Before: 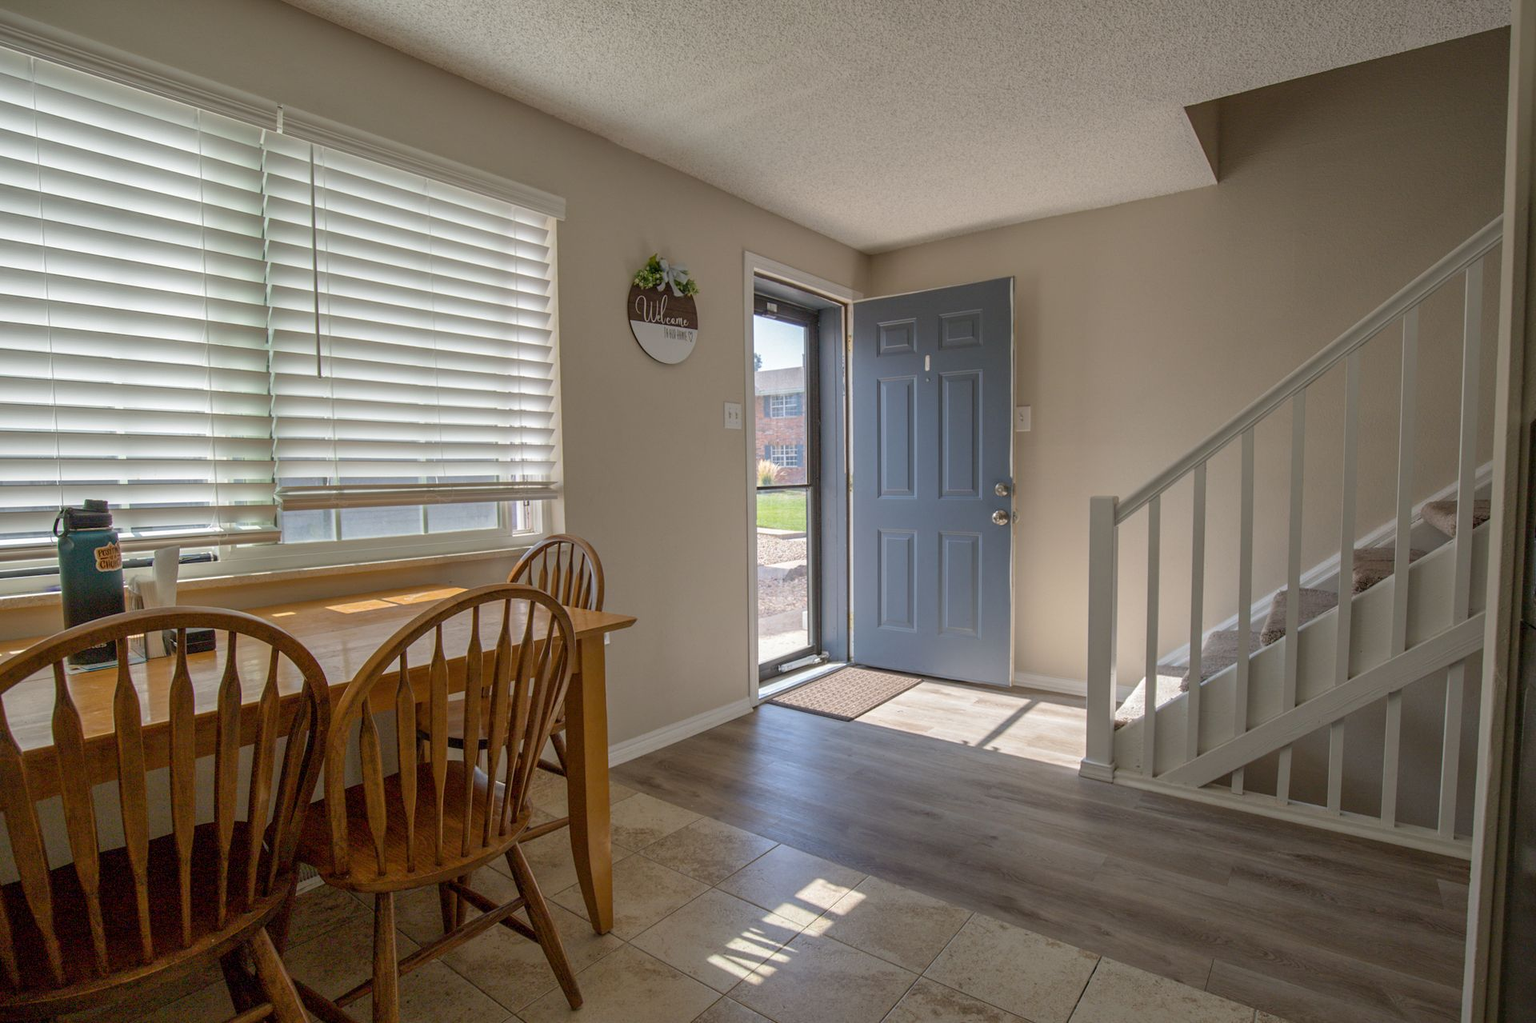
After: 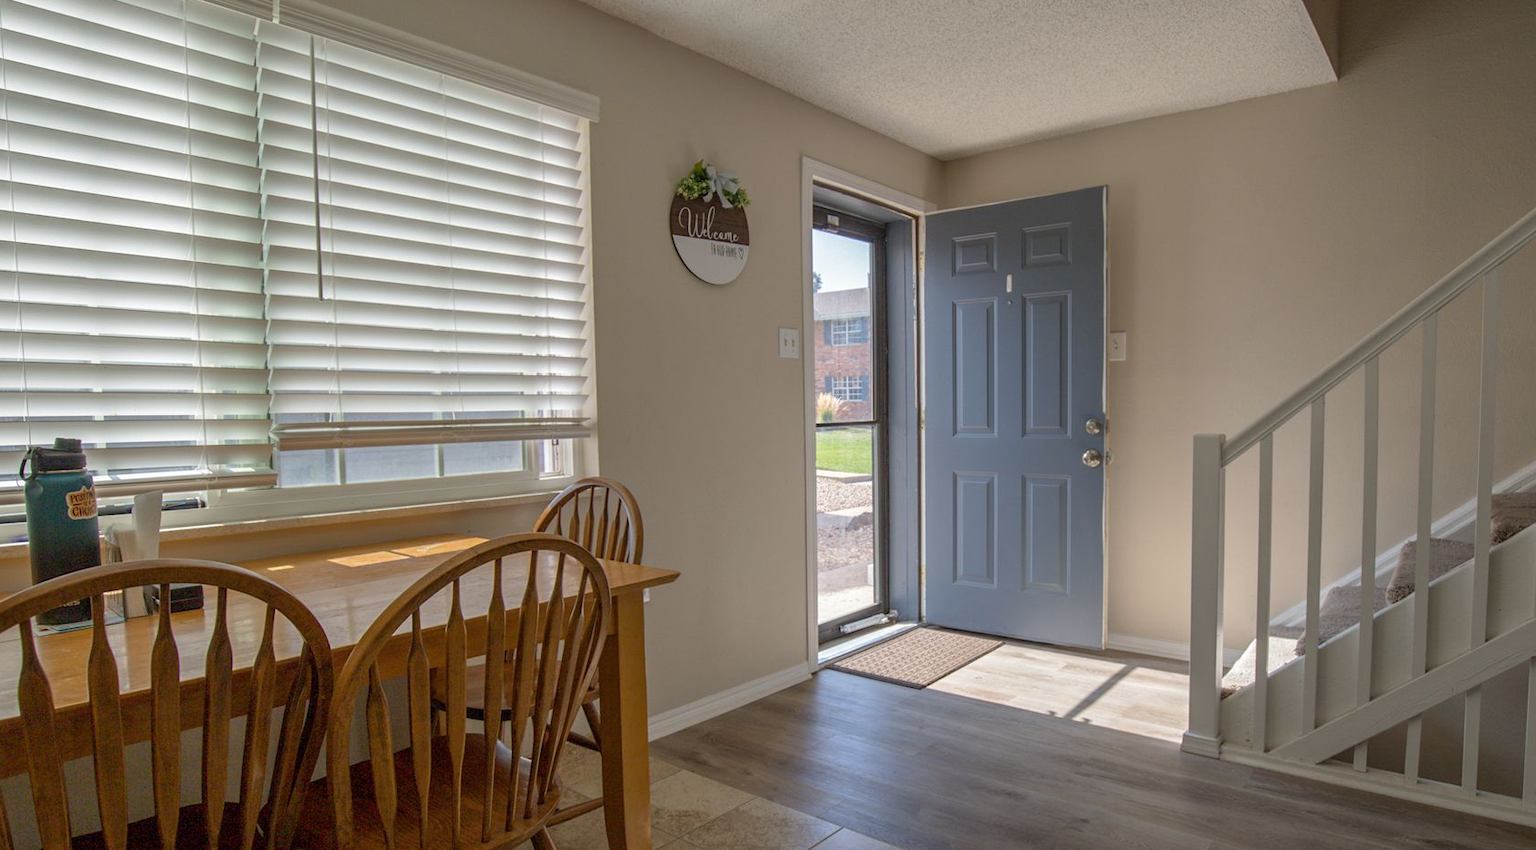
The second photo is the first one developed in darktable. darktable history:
crop and rotate: left 2.381%, top 11.036%, right 9.274%, bottom 15.52%
